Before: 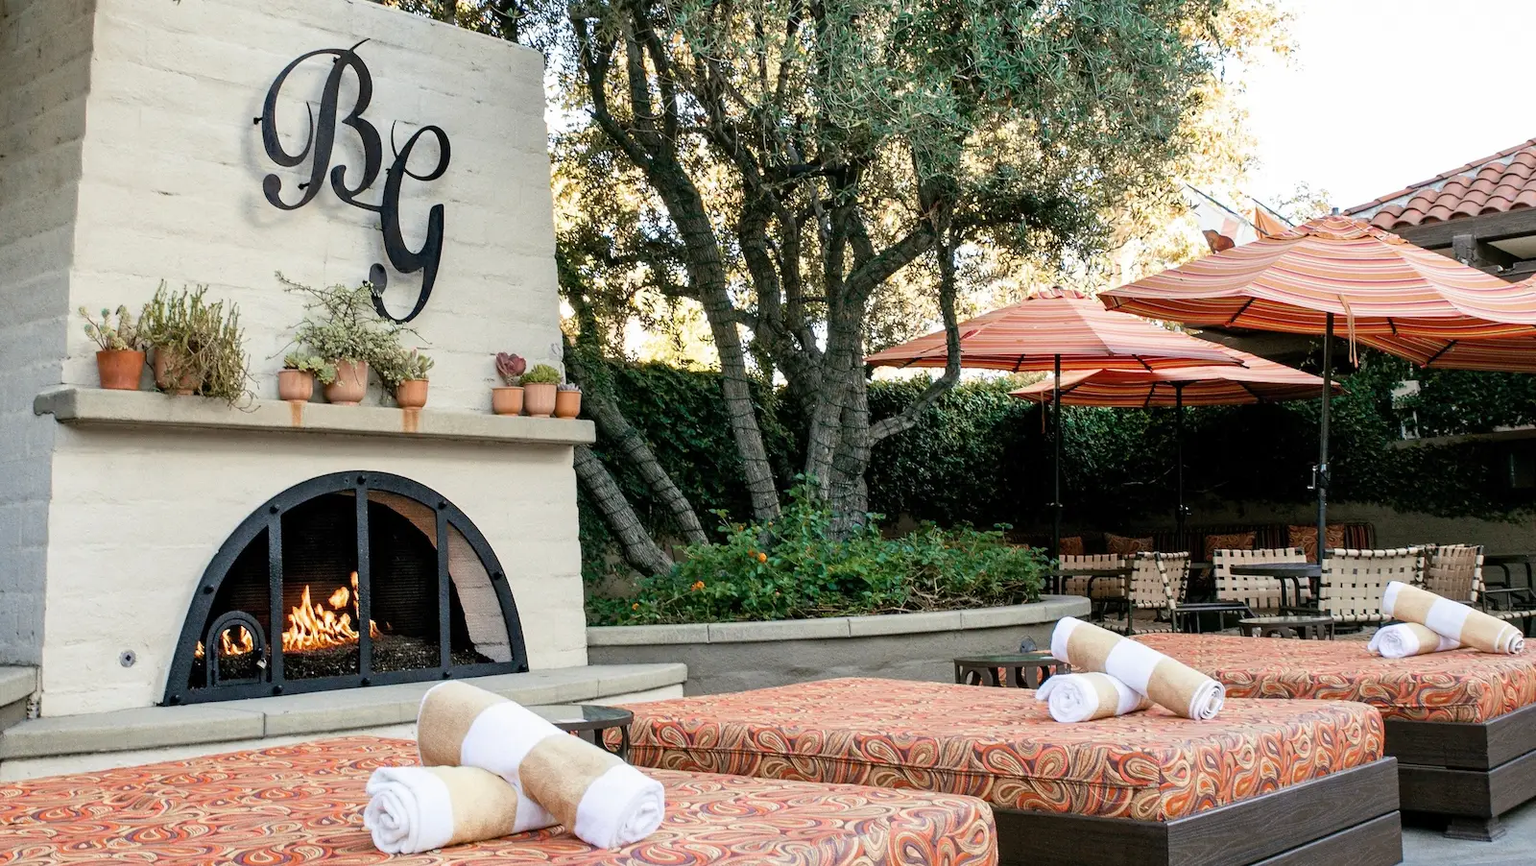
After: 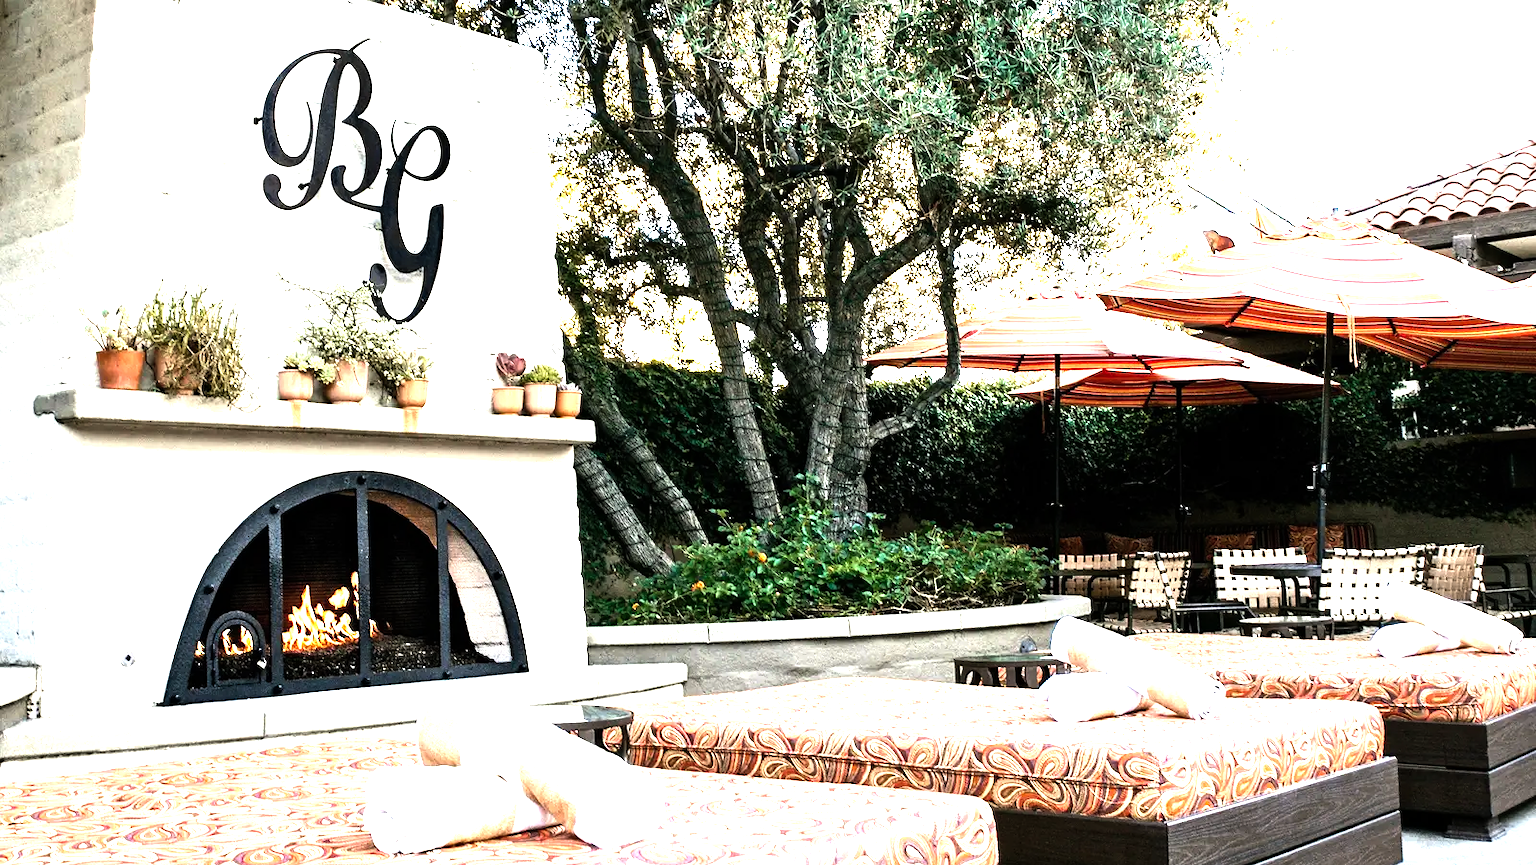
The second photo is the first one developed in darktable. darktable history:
tone equalizer: -8 EV -1.06 EV, -7 EV -0.977 EV, -6 EV -0.885 EV, -5 EV -0.546 EV, -3 EV 0.572 EV, -2 EV 0.867 EV, -1 EV 0.991 EV, +0 EV 1.06 EV, edges refinement/feathering 500, mask exposure compensation -1.57 EV, preserve details no
levels: levels [0, 0.374, 0.749]
